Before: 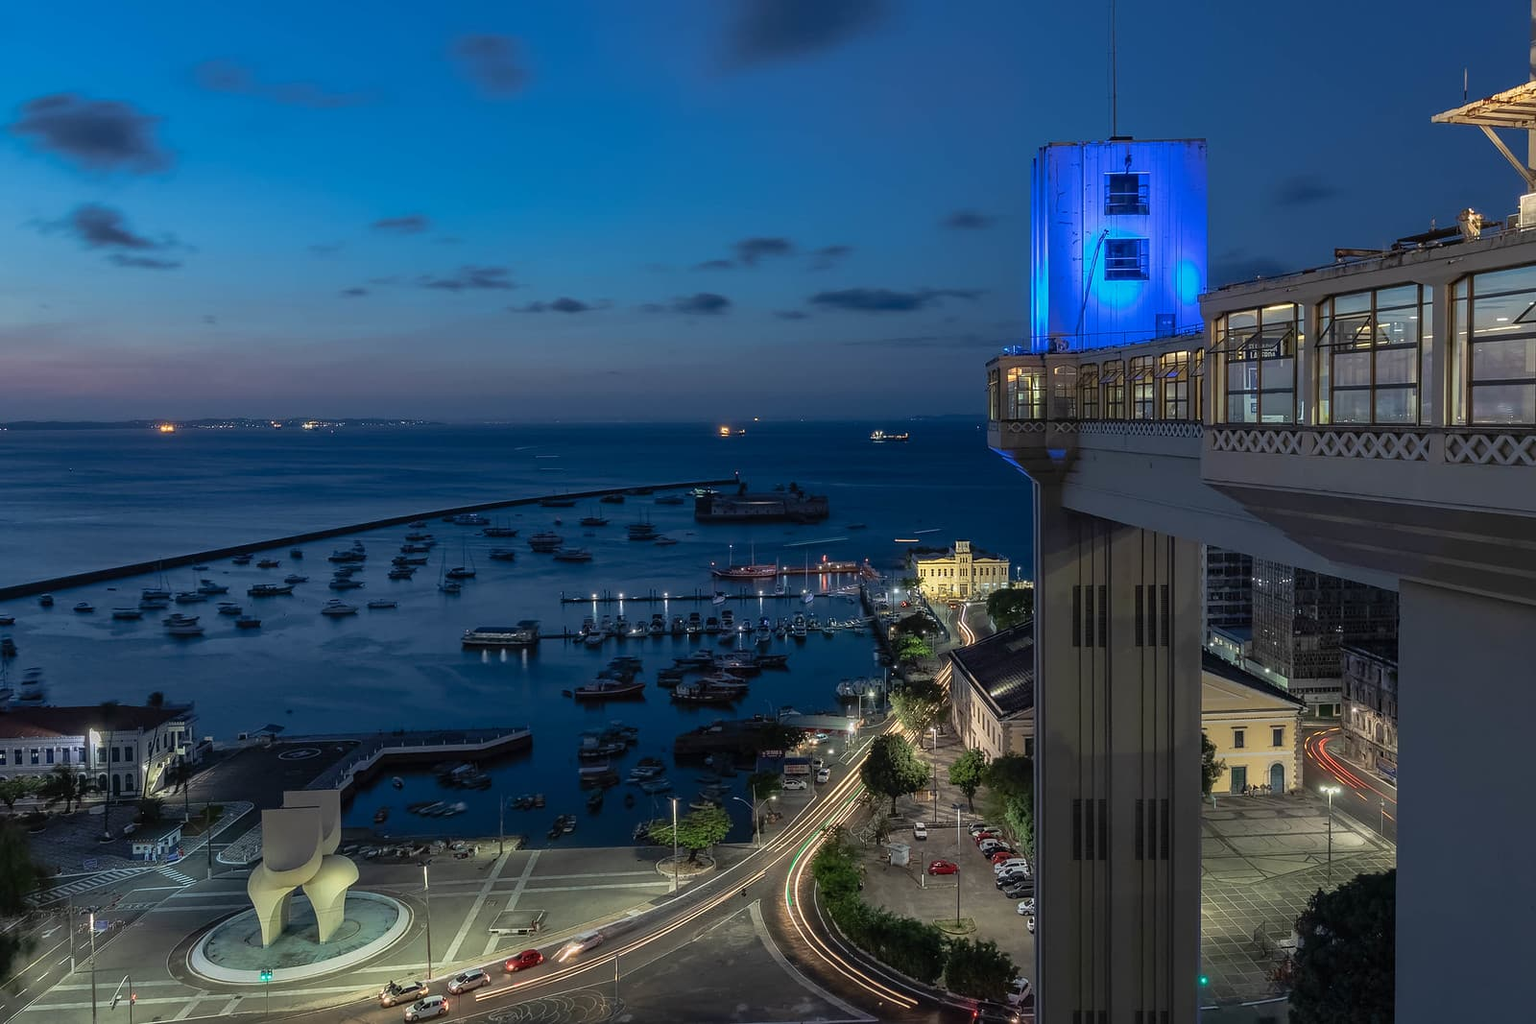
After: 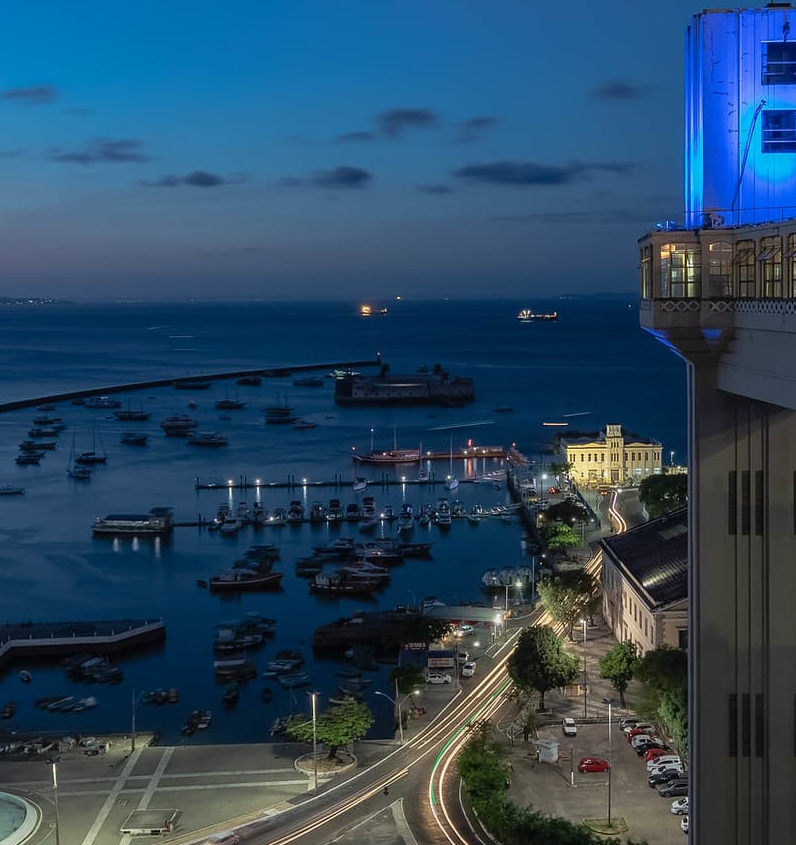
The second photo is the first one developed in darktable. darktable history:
crop and rotate: angle 0.015°, left 24.316%, top 13.087%, right 25.907%, bottom 7.608%
